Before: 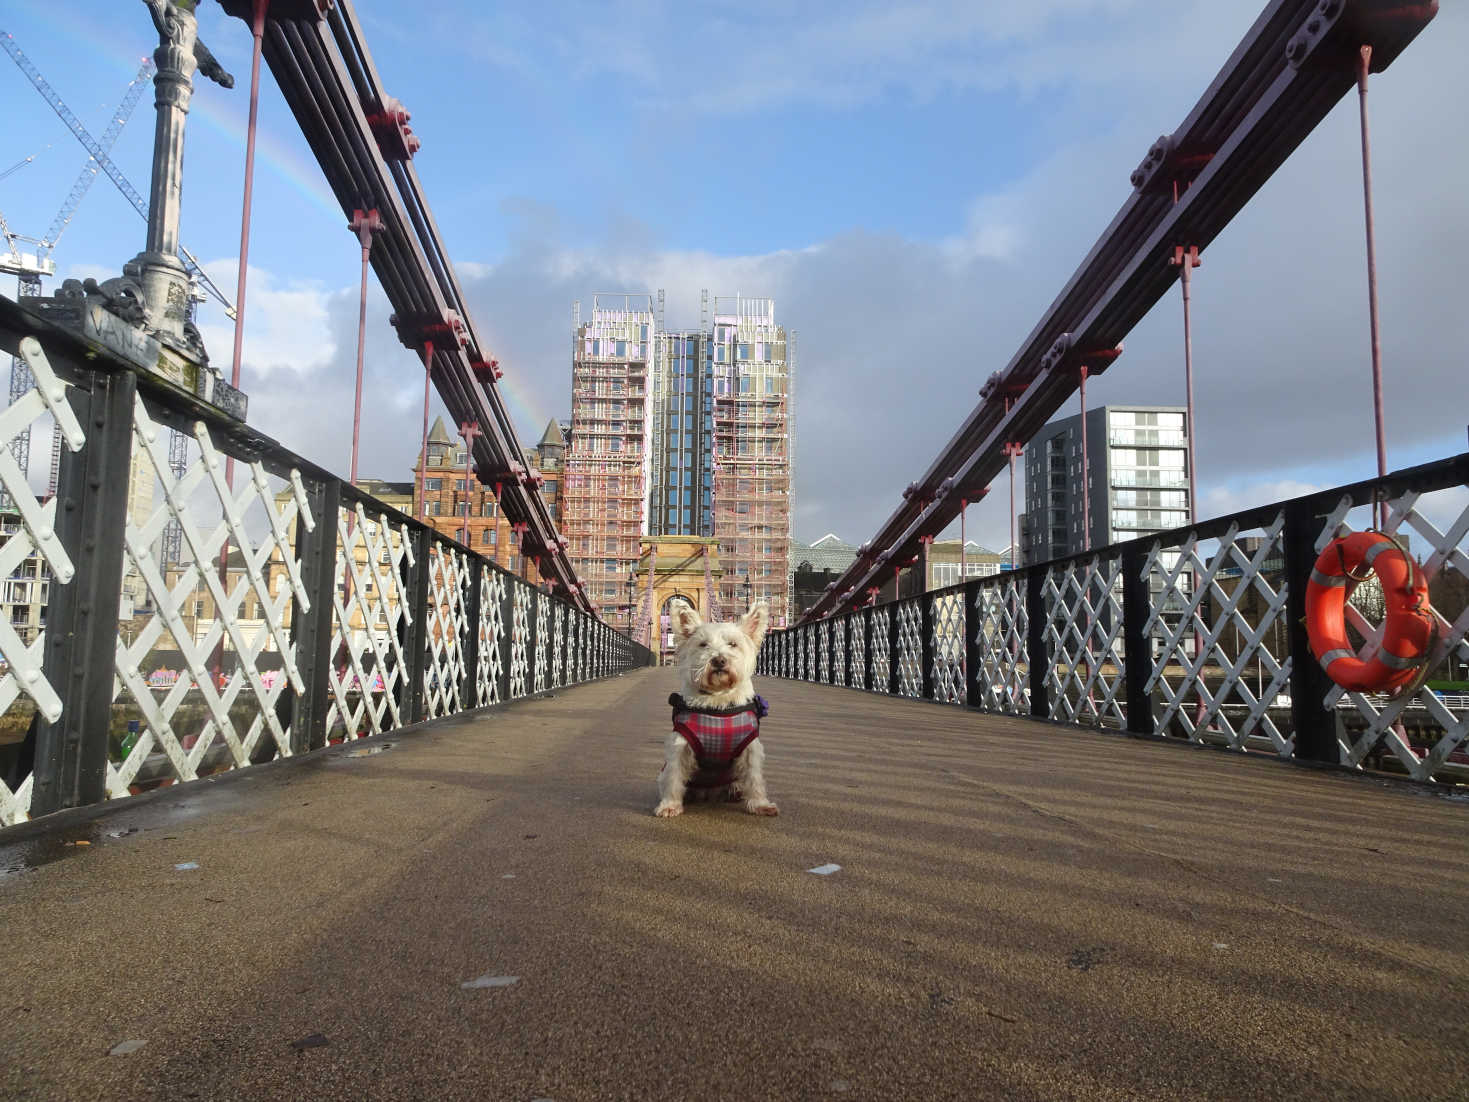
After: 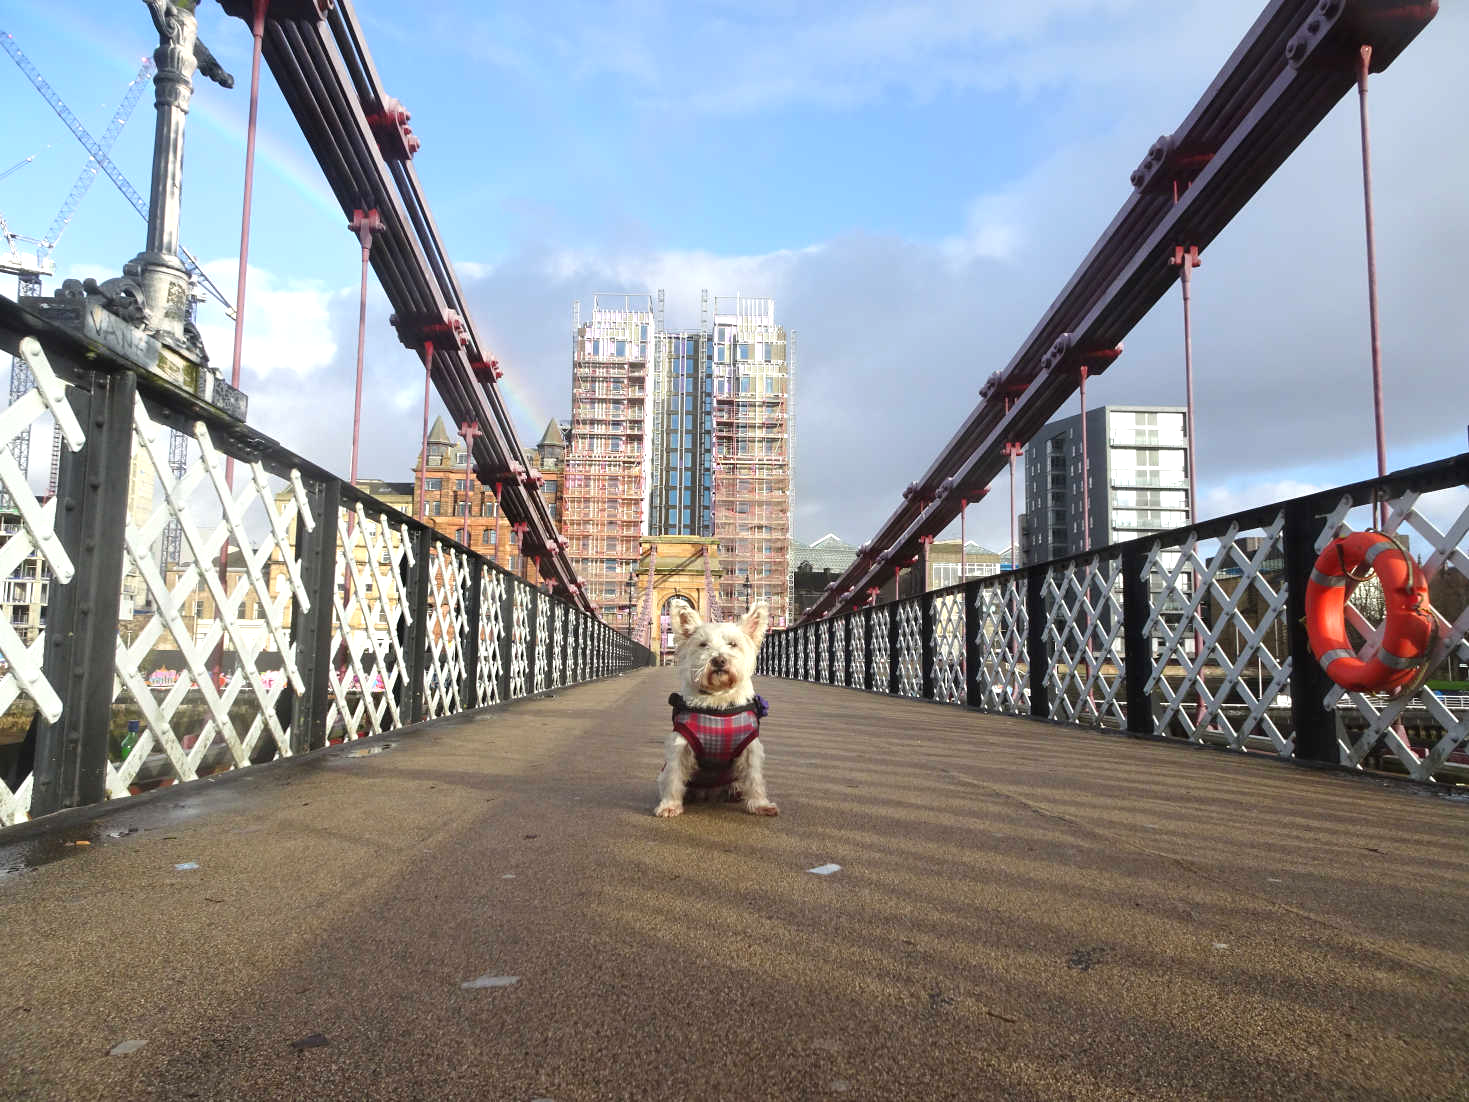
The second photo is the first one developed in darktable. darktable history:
exposure: exposure 0.493 EV, compensate highlight preservation false
